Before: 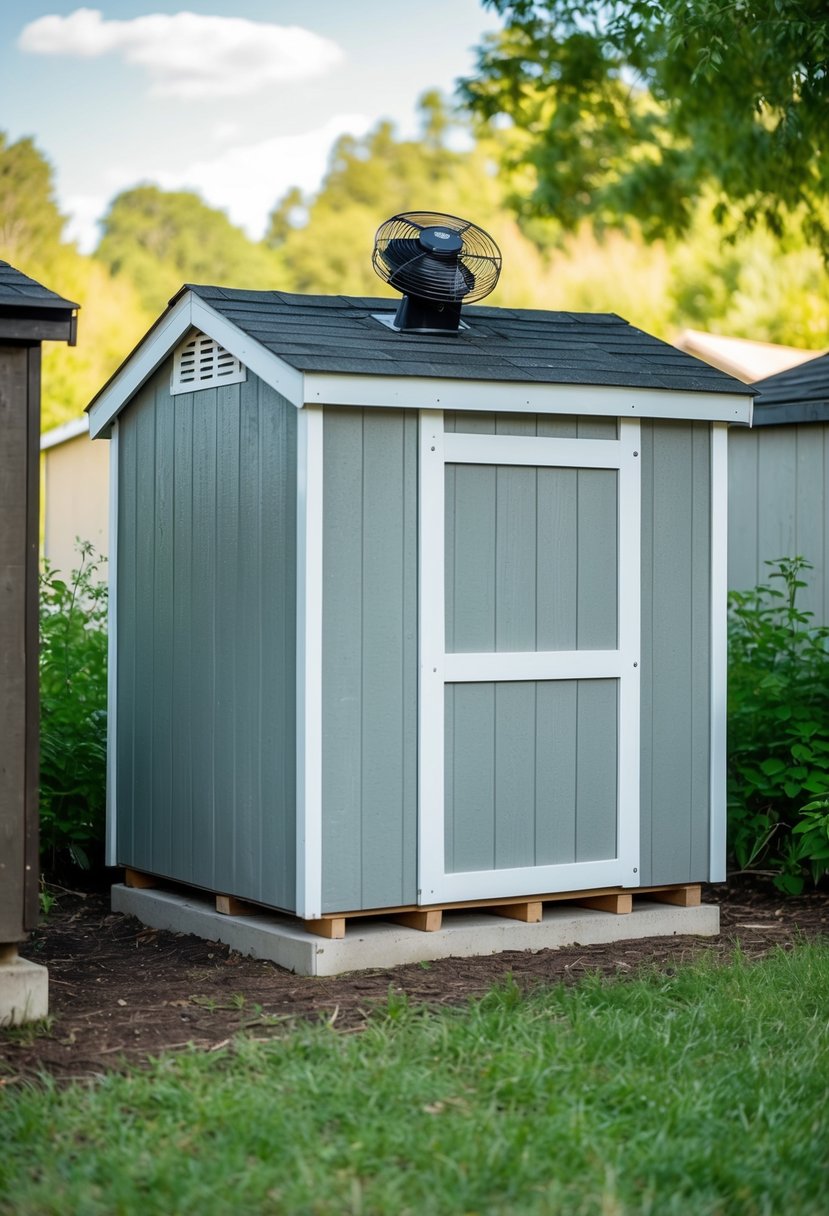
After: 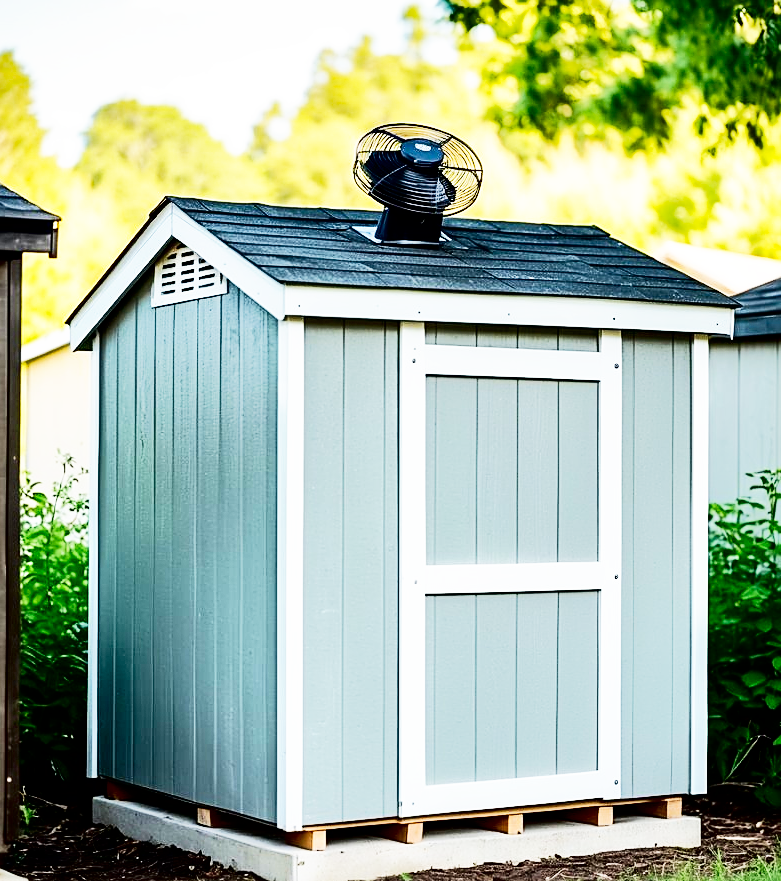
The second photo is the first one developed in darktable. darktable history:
sharpen: on, module defaults
shadows and highlights: low approximation 0.01, soften with gaussian
crop: left 2.397%, top 7.257%, right 3.332%, bottom 20.25%
tone curve: curves: ch0 [(0, 0) (0.003, 0.001) (0.011, 0.001) (0.025, 0.001) (0.044, 0.001) (0.069, 0.003) (0.1, 0.007) (0.136, 0.013) (0.177, 0.032) (0.224, 0.083) (0.277, 0.157) (0.335, 0.237) (0.399, 0.334) (0.468, 0.446) (0.543, 0.562) (0.623, 0.683) (0.709, 0.801) (0.801, 0.869) (0.898, 0.918) (1, 1)], color space Lab, independent channels, preserve colors none
base curve: curves: ch0 [(0, 0) (0.007, 0.004) (0.027, 0.03) (0.046, 0.07) (0.207, 0.54) (0.442, 0.872) (0.673, 0.972) (1, 1)], preserve colors none
